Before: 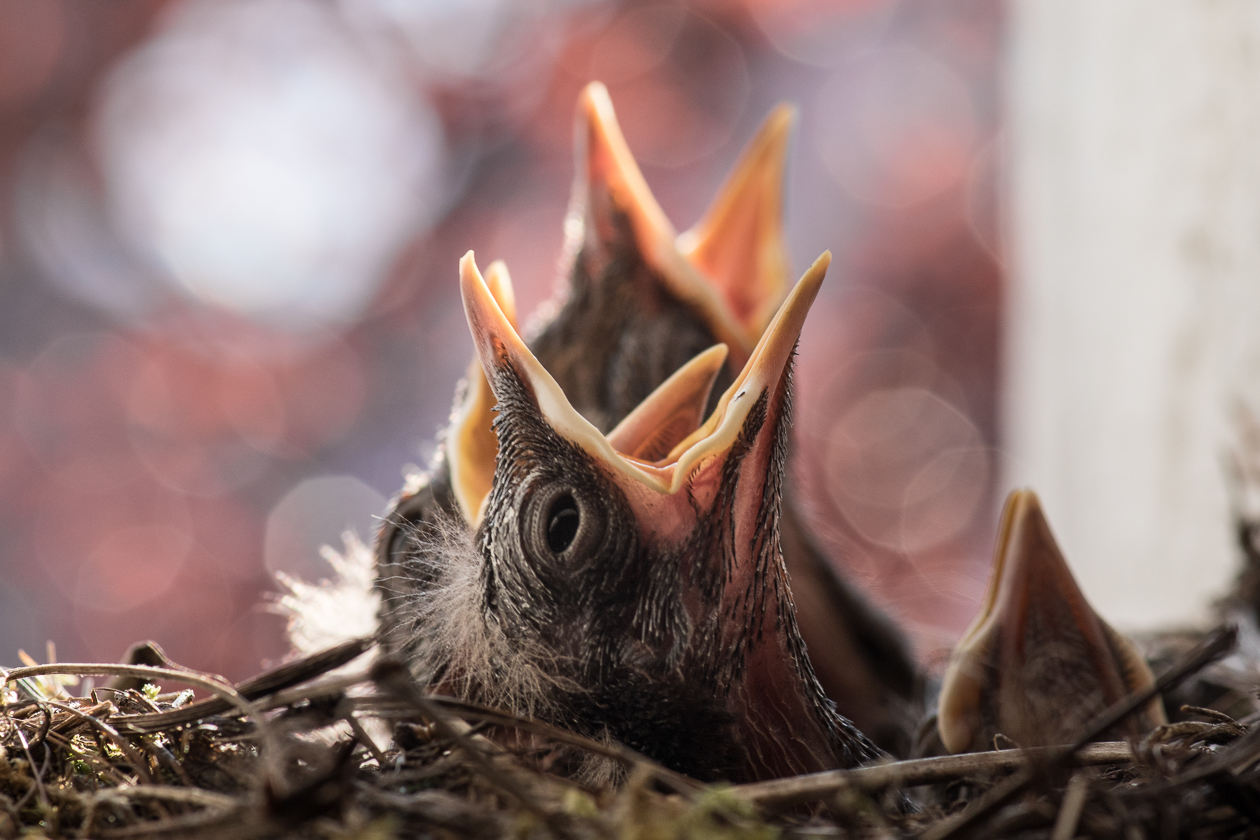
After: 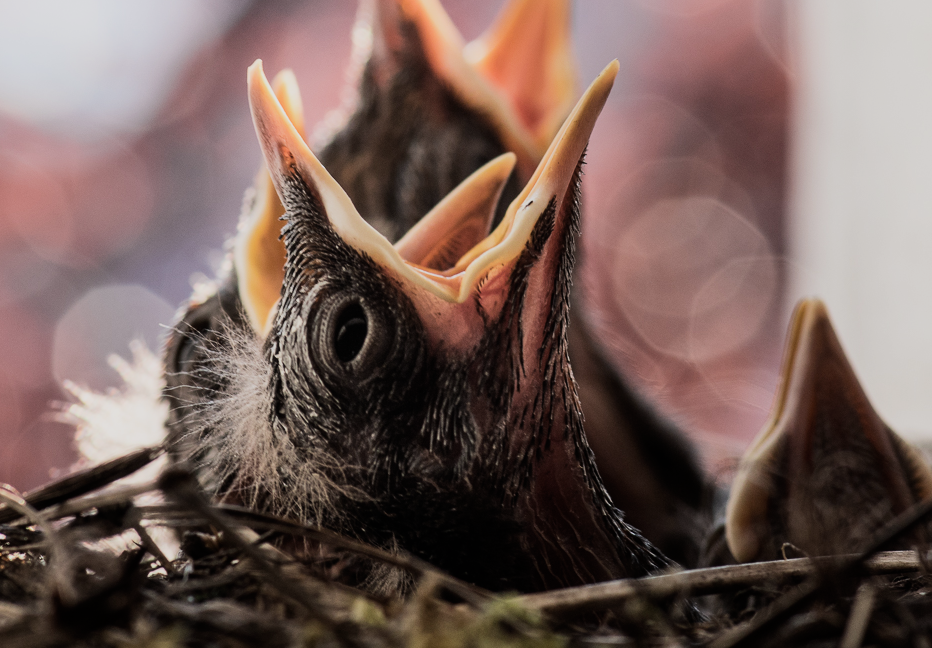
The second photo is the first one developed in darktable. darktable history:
crop: left 16.871%, top 22.857%, right 9.116%
filmic rgb: black relative exposure -7.5 EV, white relative exposure 5 EV, hardness 3.31, contrast 1.3, contrast in shadows safe
